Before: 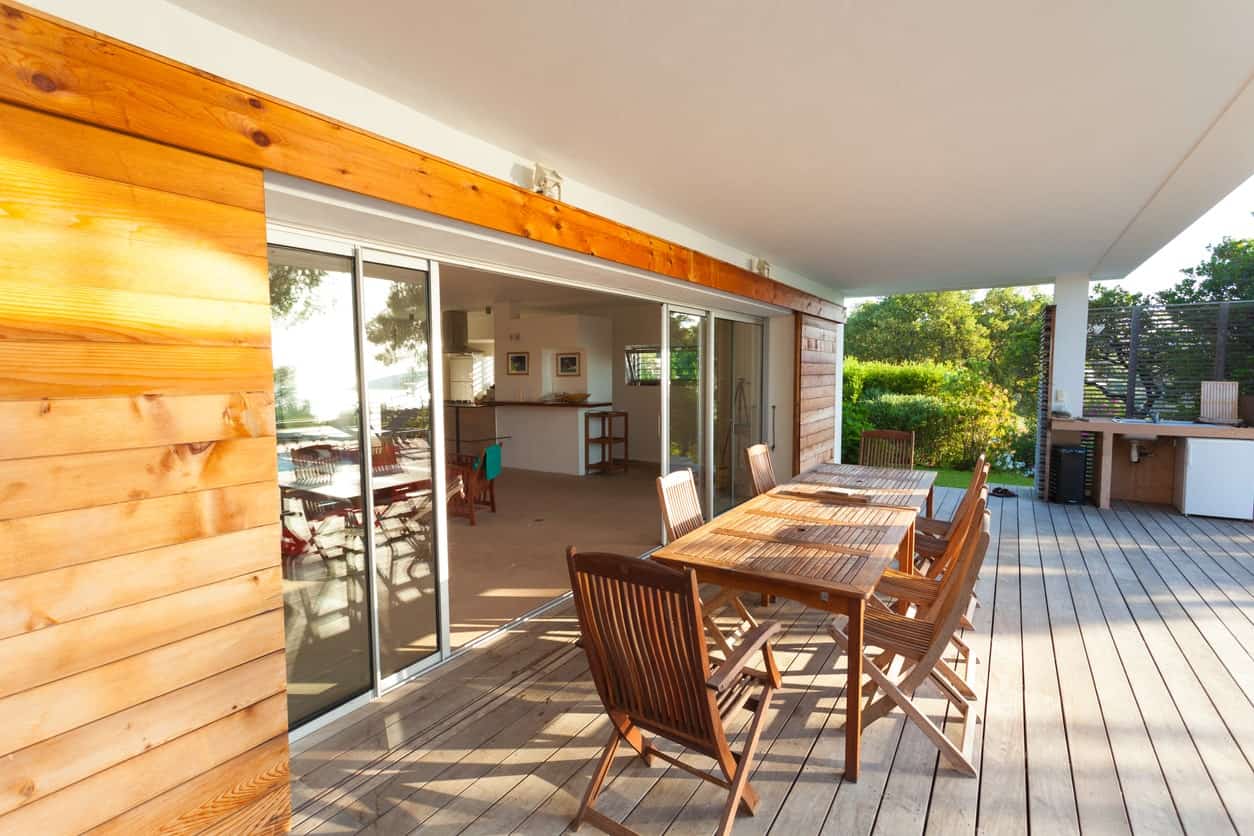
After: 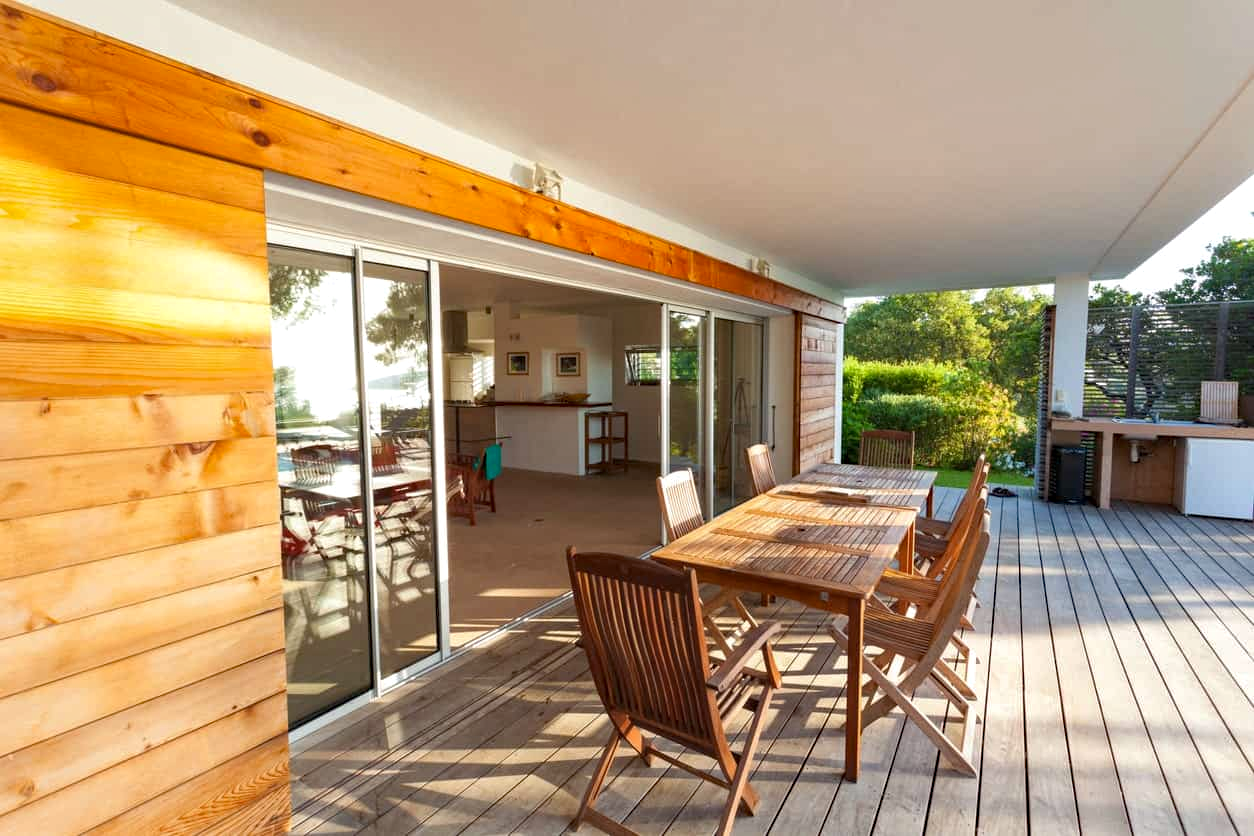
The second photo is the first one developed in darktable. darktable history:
local contrast: highlights 100%, shadows 100%, detail 120%, midtone range 0.2
haze removal: compatibility mode true, adaptive false
